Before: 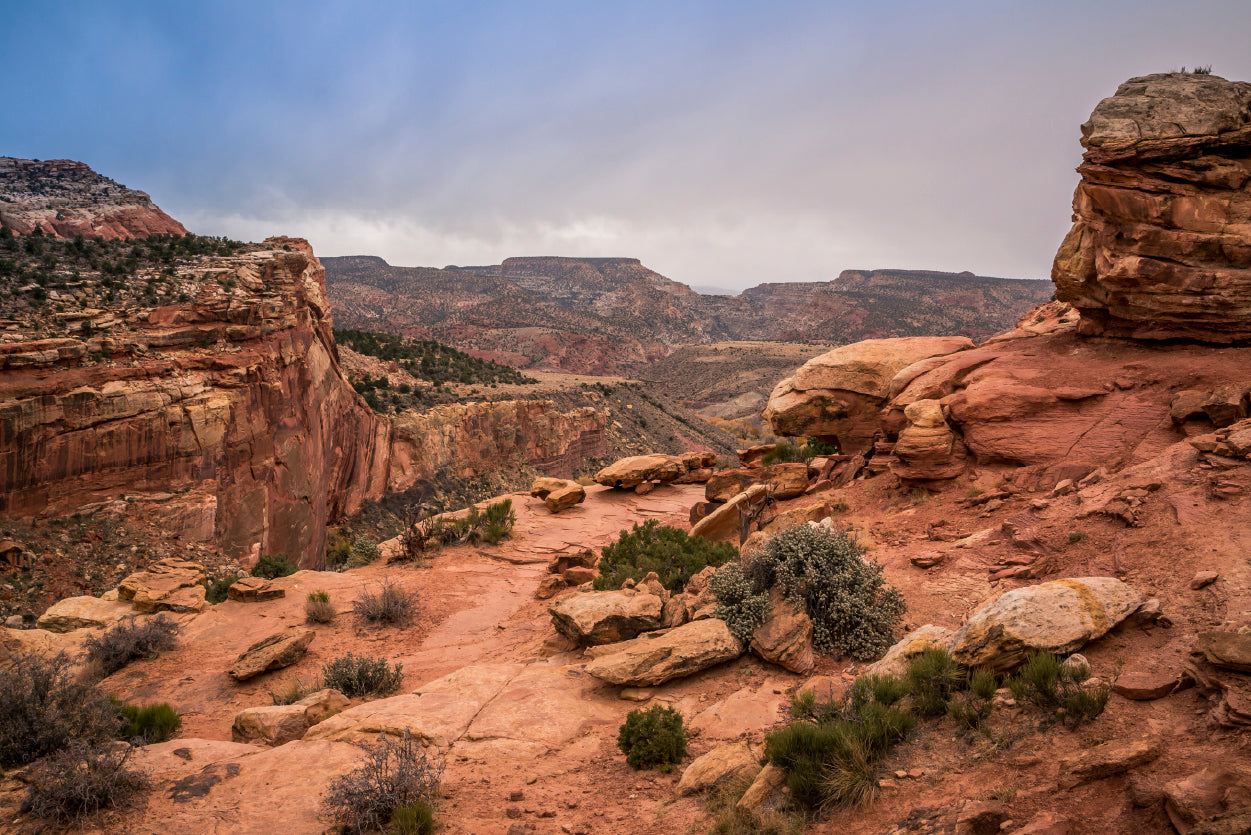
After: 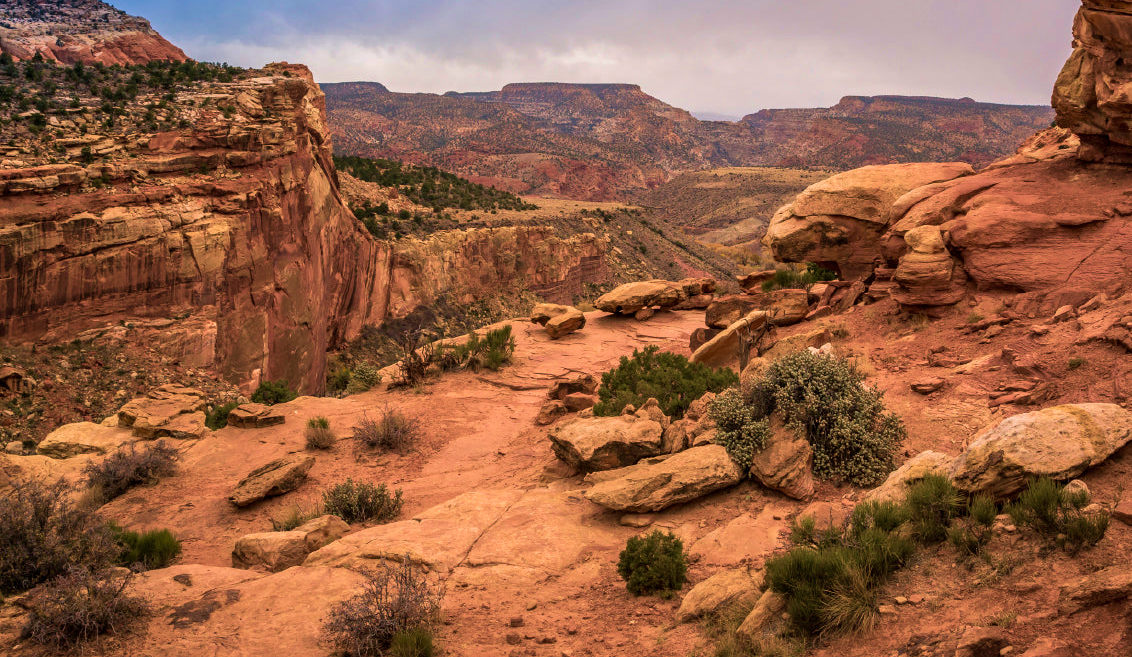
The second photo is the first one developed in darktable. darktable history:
crop: top 20.916%, right 9.437%, bottom 0.316%
shadows and highlights: soften with gaussian
velvia: strength 67.07%, mid-tones bias 0.972
